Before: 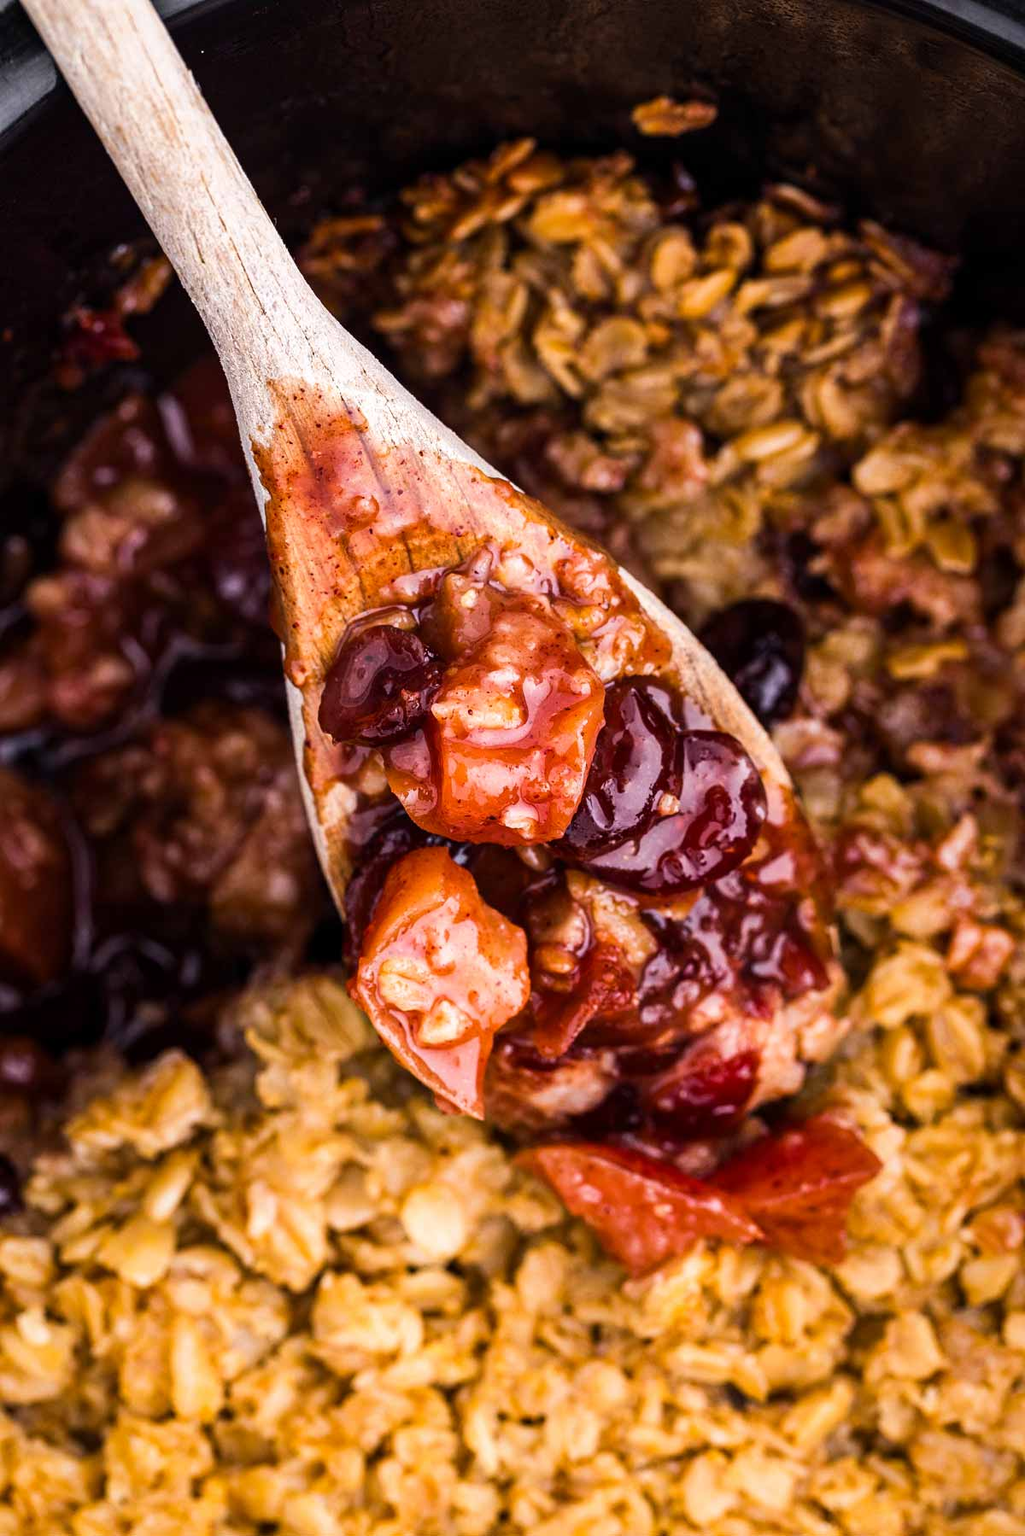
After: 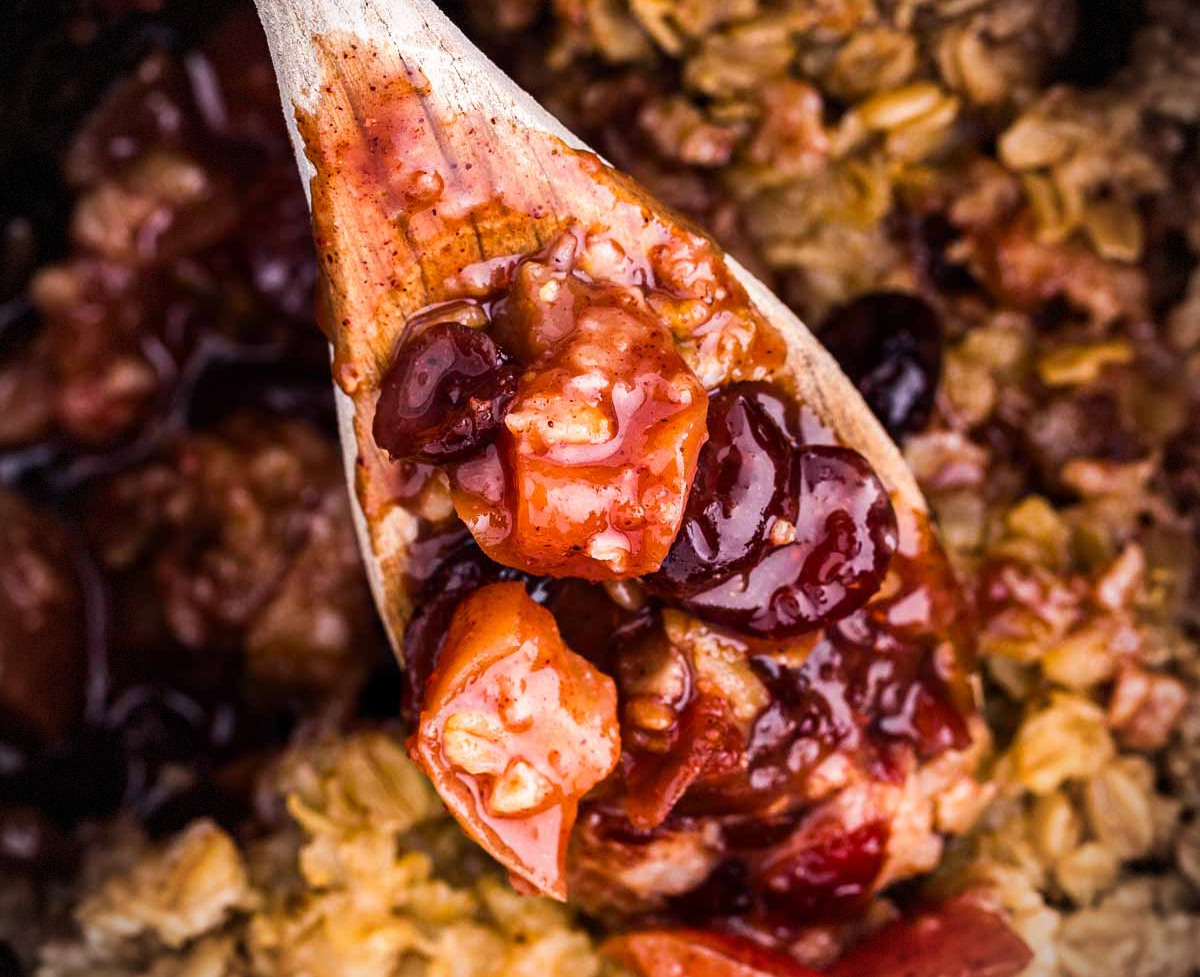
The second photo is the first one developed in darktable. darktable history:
vignetting: dithering 8-bit output
crop and rotate: top 22.793%, bottom 22.863%
